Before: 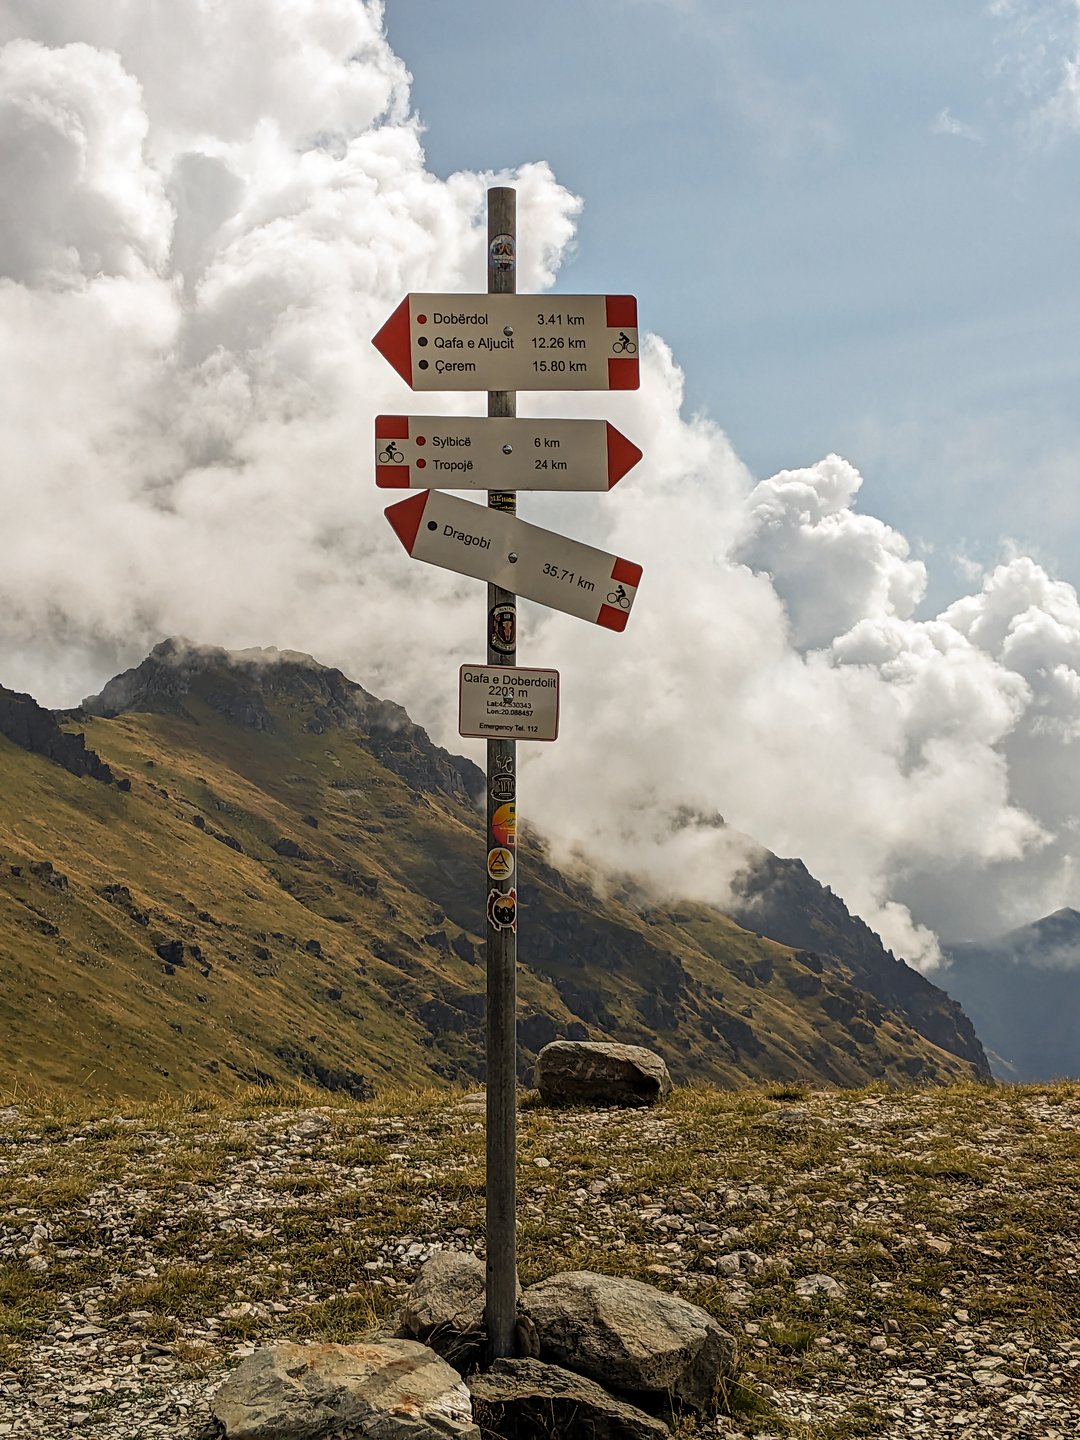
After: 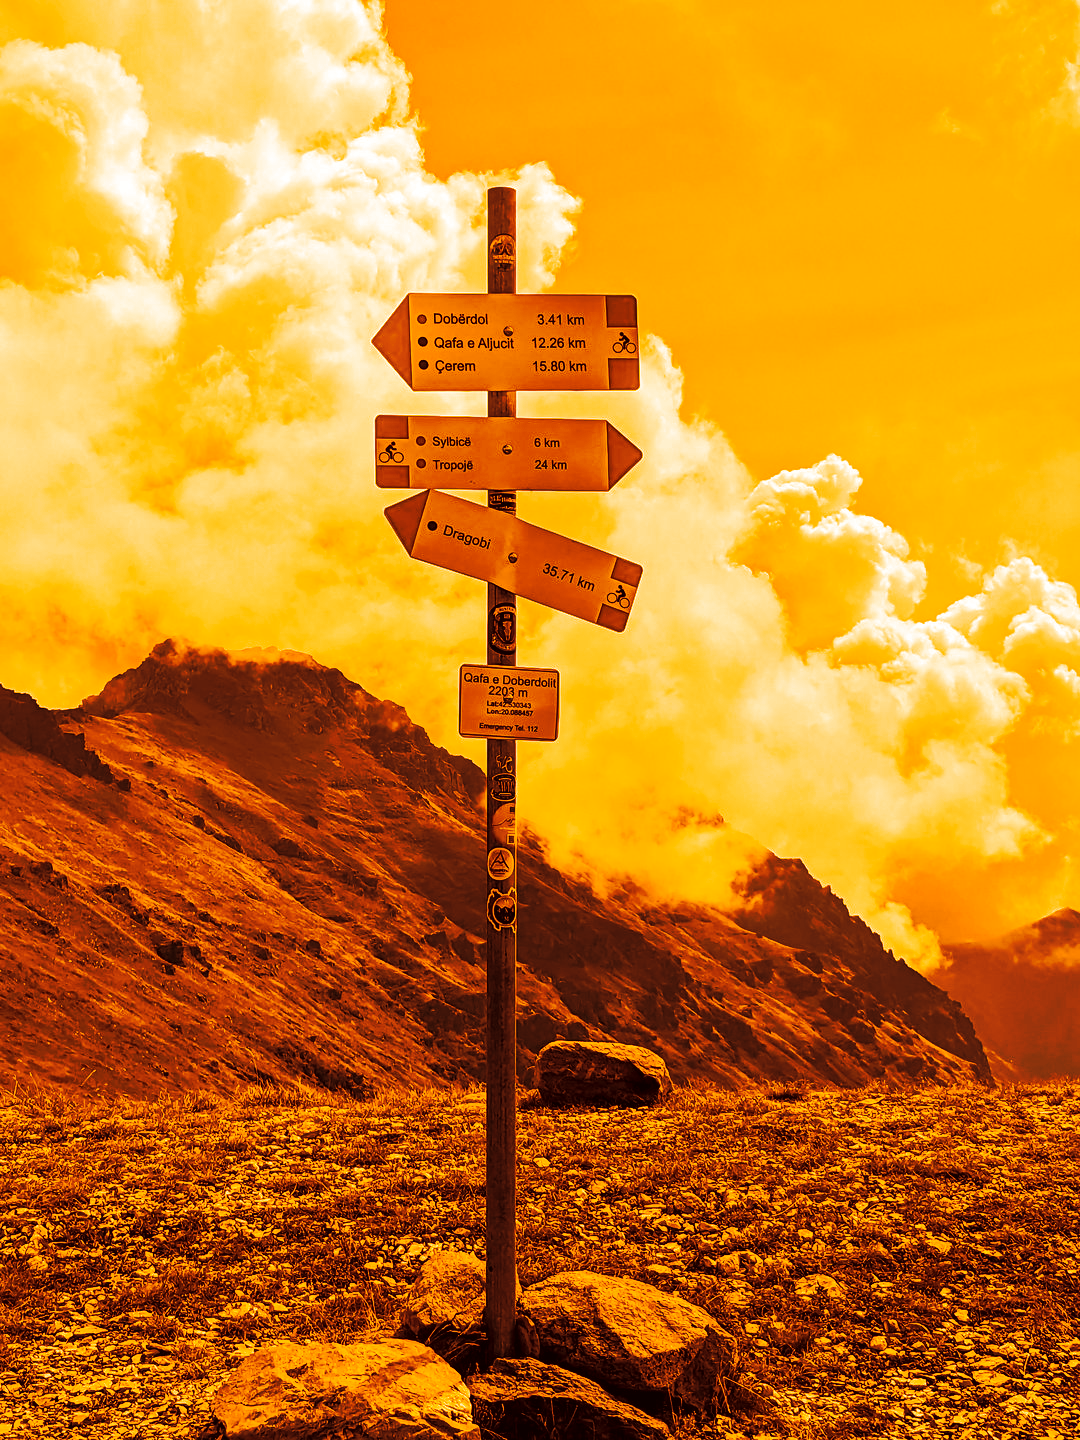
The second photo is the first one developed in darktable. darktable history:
tone curve: curves: ch0 [(0, 0) (0.003, 0.003) (0.011, 0.01) (0.025, 0.023) (0.044, 0.041) (0.069, 0.063) (0.1, 0.091) (0.136, 0.124) (0.177, 0.162) (0.224, 0.205) (0.277, 0.253) (0.335, 0.306) (0.399, 0.365) (0.468, 0.428) (0.543, 0.547) (0.623, 0.626) (0.709, 0.712) (0.801, 0.802) (0.898, 0.898) (1, 1)], preserve colors none
color look up table: target L [89.47, 74.14, 85.4, 58.58, 80.44, 67.44, 58.78, 5.455, 65.55, 67.1, 5.863, 2.273, 200, 100, 87.63, 86.73, 79.5, 85.01, 83.07, 79.97, 69.06, 45.03, 65.85, 30.67, 37.65, 8.659, 88.87, 79.85, 89.38, 71.05, 79.5, 85.65, 80.8, 71.26, 66.08, 71.68, 64.19, 66.42, 6.499, 4.849, 3.253, 23.08, 1.309, 69.41, 81.86, 13.57, 10.84, 58.78, 8.137], target a [-0.913, 30.07, 6.361, 48.59, 17.09, 46.42, 47.3, 20.81, 47.31, 46.51, 20.96, 8.865, 0, 0, 2.011, 4.357, 19.08, 7.759, 11.67, 18.09, 41.79, 46.24, 48.06, 41.7, 44.29, 24.57, -0.382, 17.66, -1.335, 37.84, 19.08, 5.88, 15.68, 37.36, 46.77, 36.39, 47.65, 46.68, 21.6, 18.81, 13.23, 36.29, 5.825, 41.71, 14.13, 29.79, 27.03, 47.3, 23.78], target b [87.8, 78.21, 85.15, 67.33, 82.06, 74.52, 67.68, 8.632, 73.08, 74.25, 9.253, 3.591, 0, 0, 86.61, 86.08, 81.28, 84.87, 83.71, 81.67, 75.27, 56.06, 73.43, 42.72, 49.73, 13.24, 87.43, 81.63, 87.77, 76.55, 81.38, 85.23, 82.22, 76.54, 73.44, 76.77, 71.85, 73.71, 10.24, 7.667, 5.154, 34.02, 2.085, 75.54, 82.95, 21.2, 16.64, 67.68, 12.82], num patches 49
